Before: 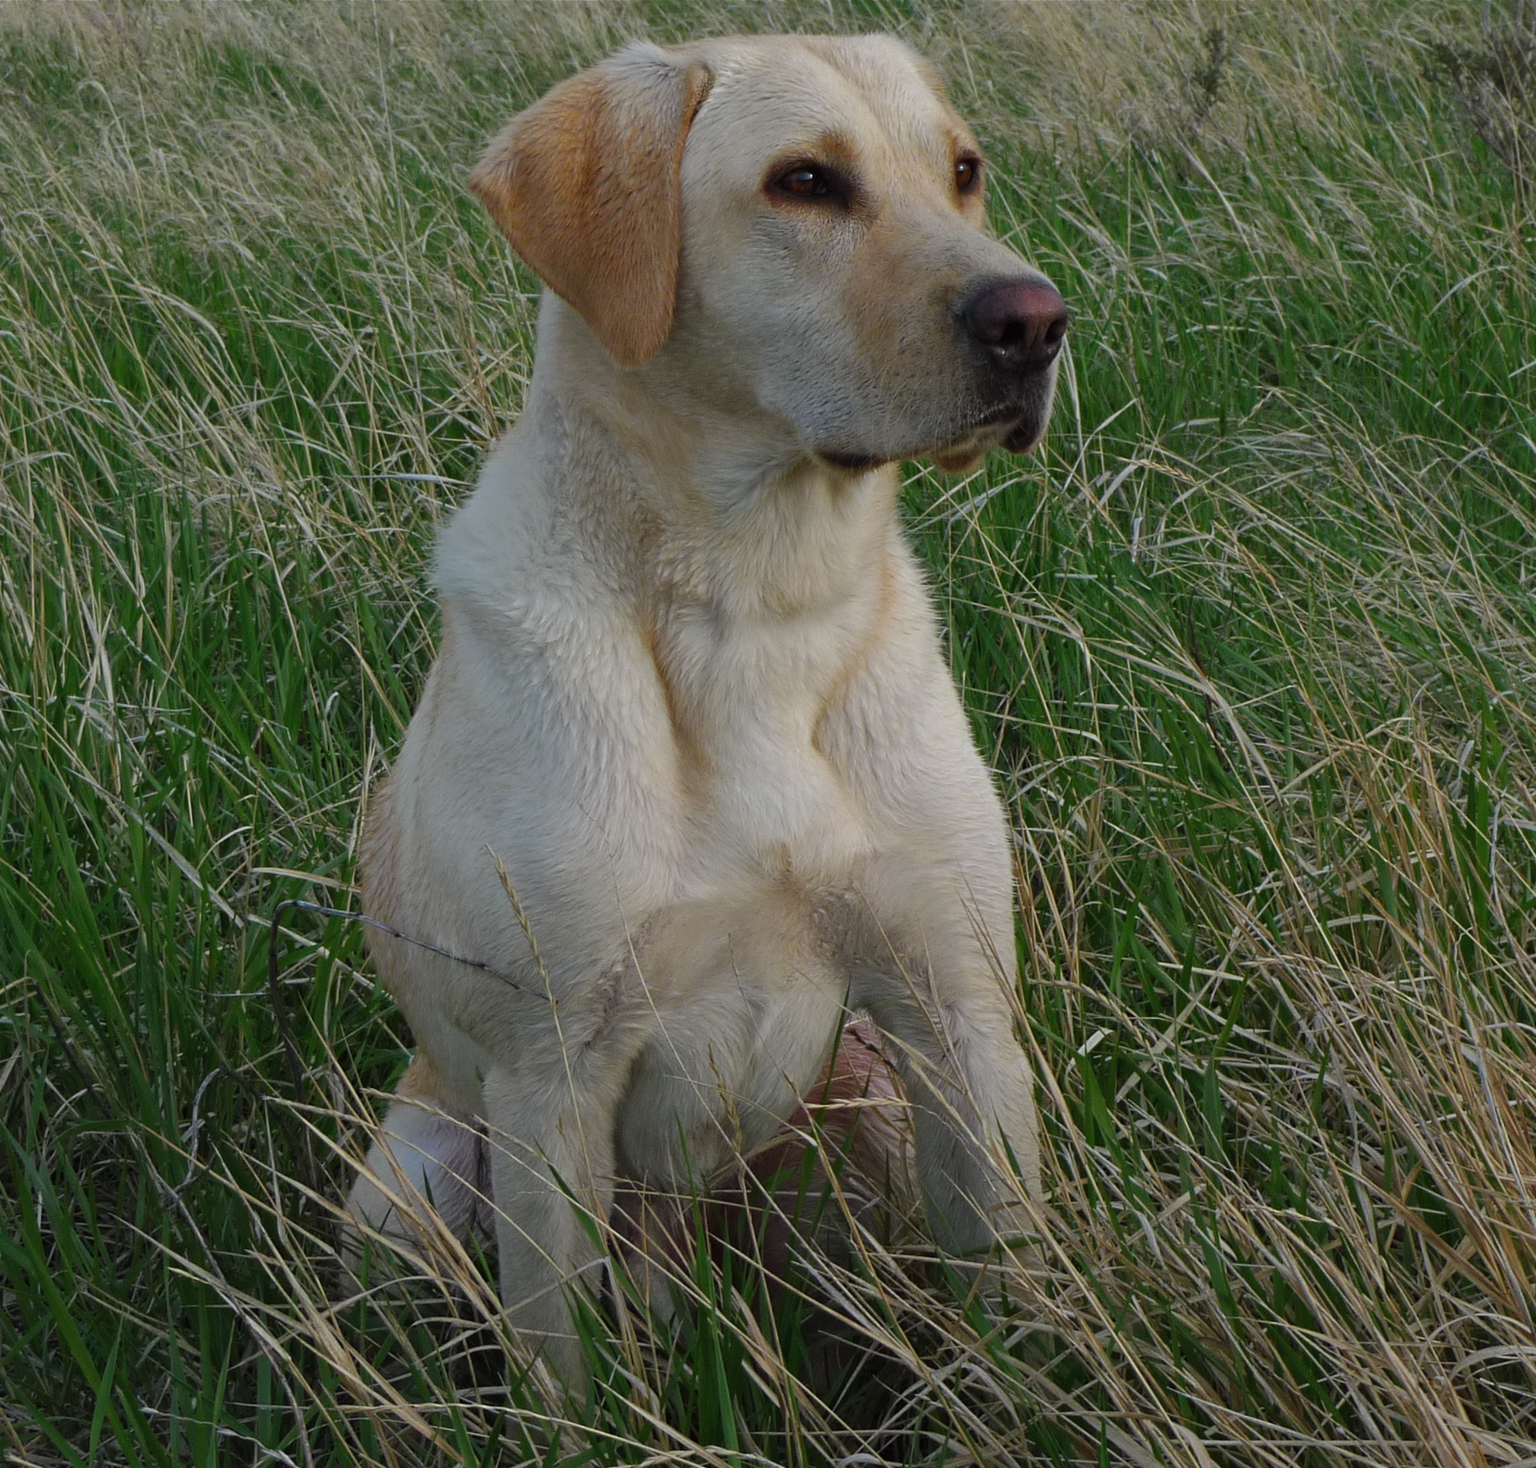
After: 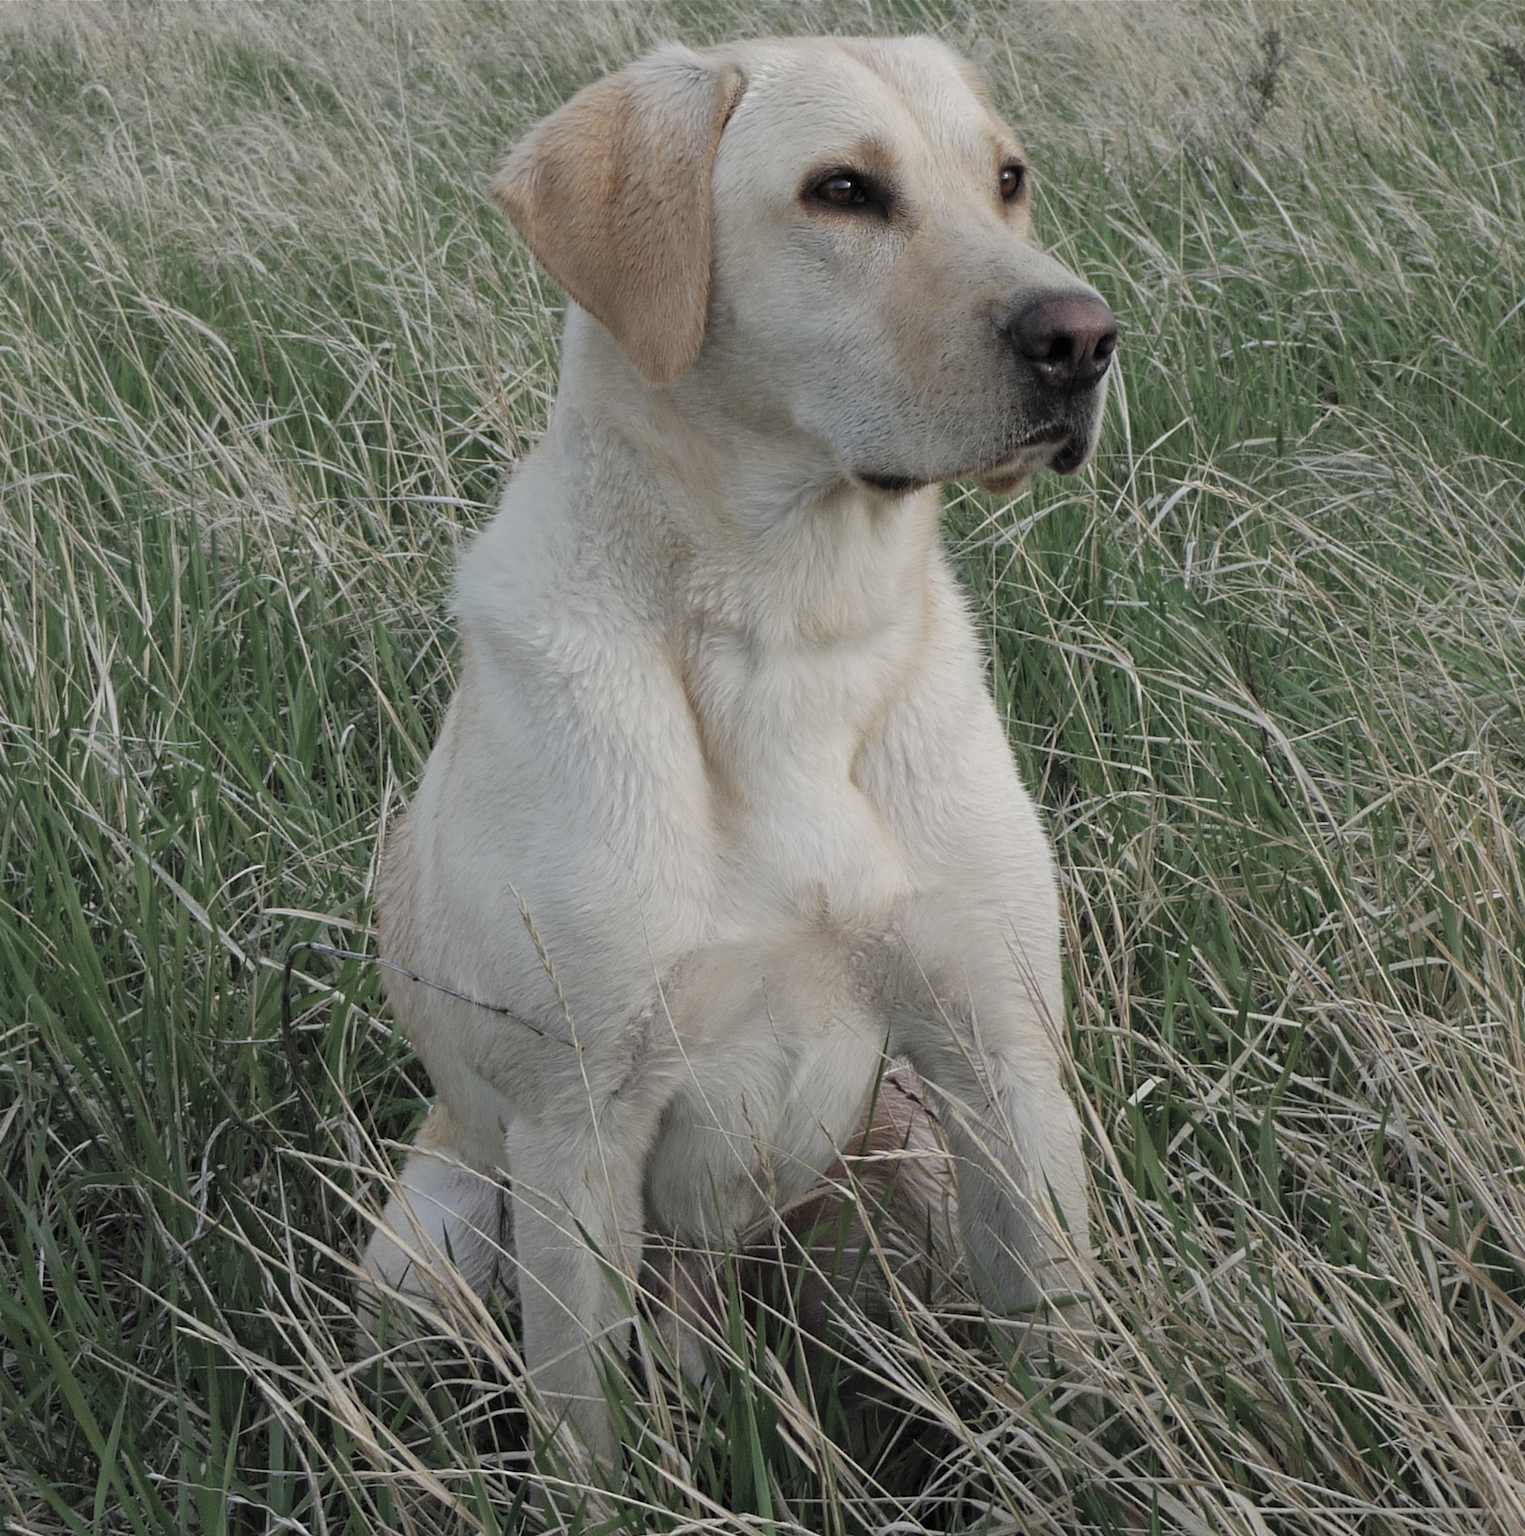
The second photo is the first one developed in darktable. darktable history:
contrast brightness saturation: brightness 0.184, saturation -0.494
crop and rotate: right 5.082%
